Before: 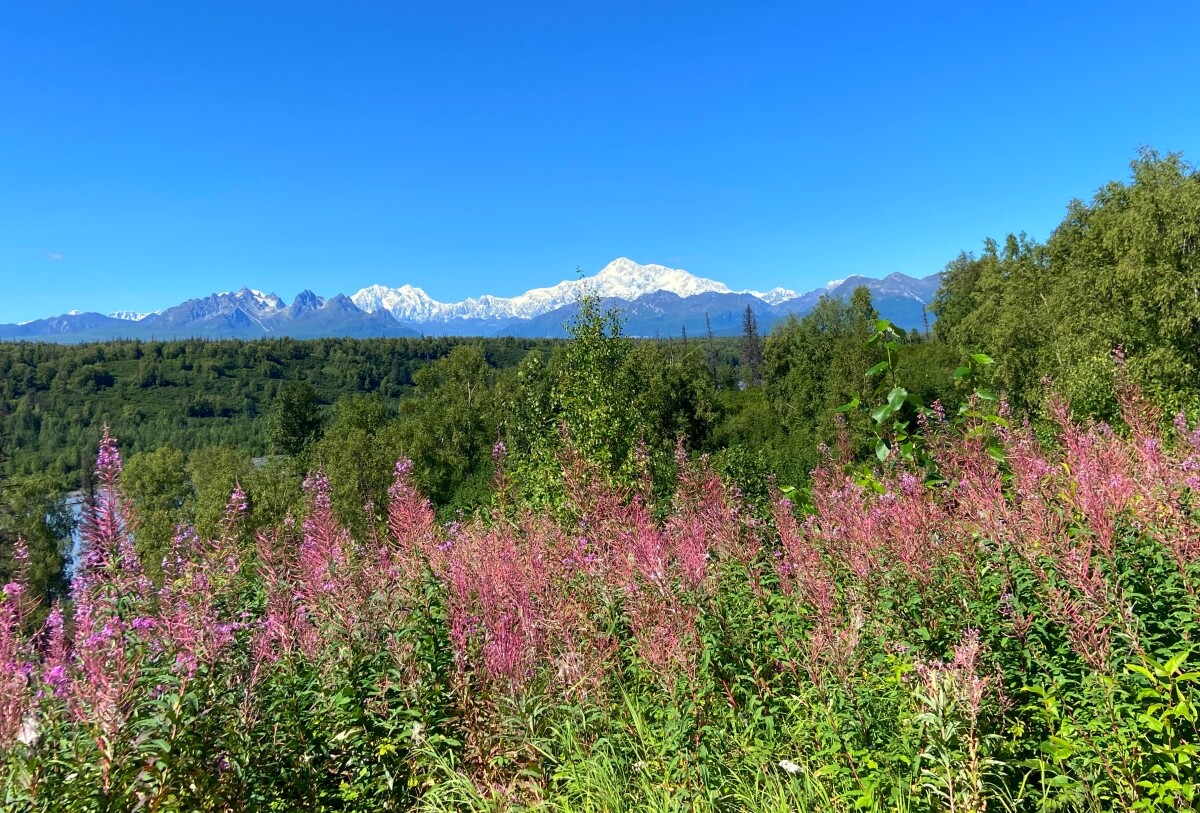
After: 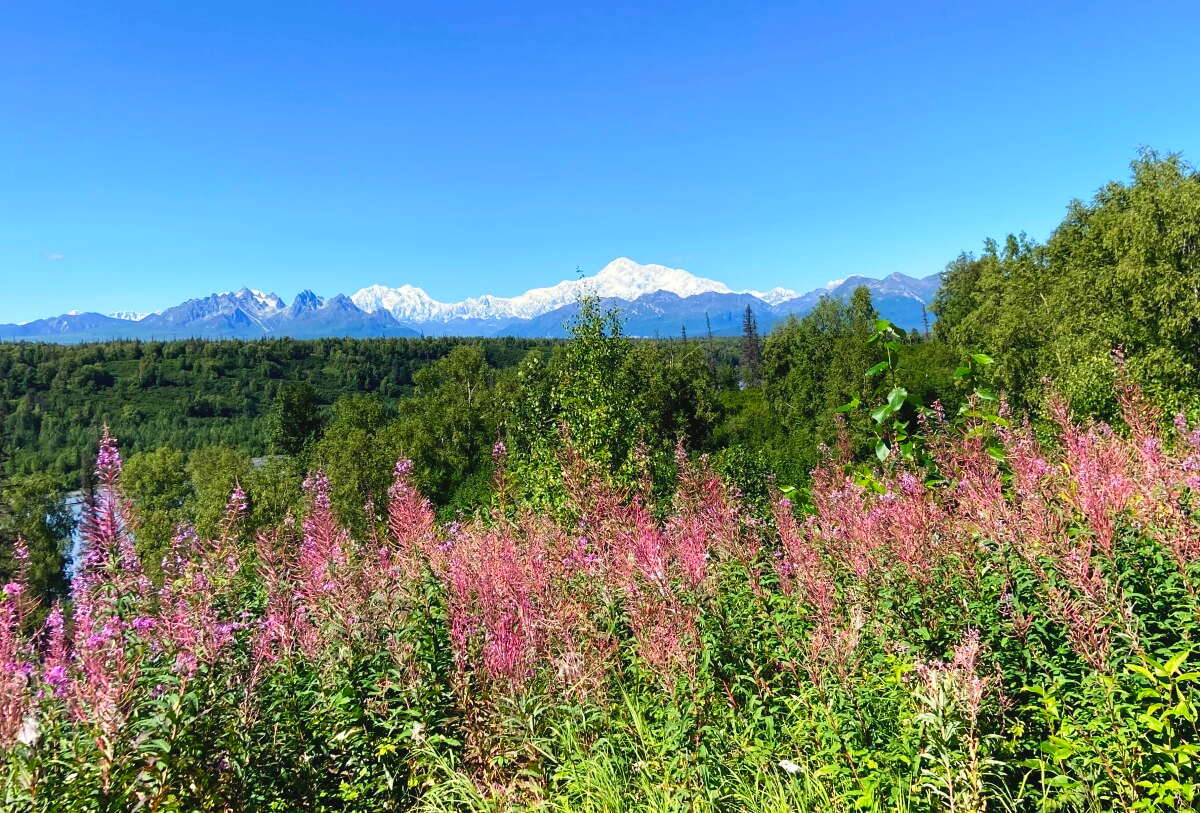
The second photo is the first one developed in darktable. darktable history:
tone curve: curves: ch0 [(0.001, 0.034) (0.115, 0.093) (0.251, 0.232) (0.382, 0.397) (0.652, 0.719) (0.802, 0.876) (1, 0.998)]; ch1 [(0, 0) (0.384, 0.324) (0.472, 0.466) (0.504, 0.5) (0.517, 0.533) (0.547, 0.564) (0.582, 0.628) (0.657, 0.727) (1, 1)]; ch2 [(0, 0) (0.278, 0.232) (0.5, 0.5) (0.531, 0.552) (0.61, 0.653) (1, 1)], preserve colors none
